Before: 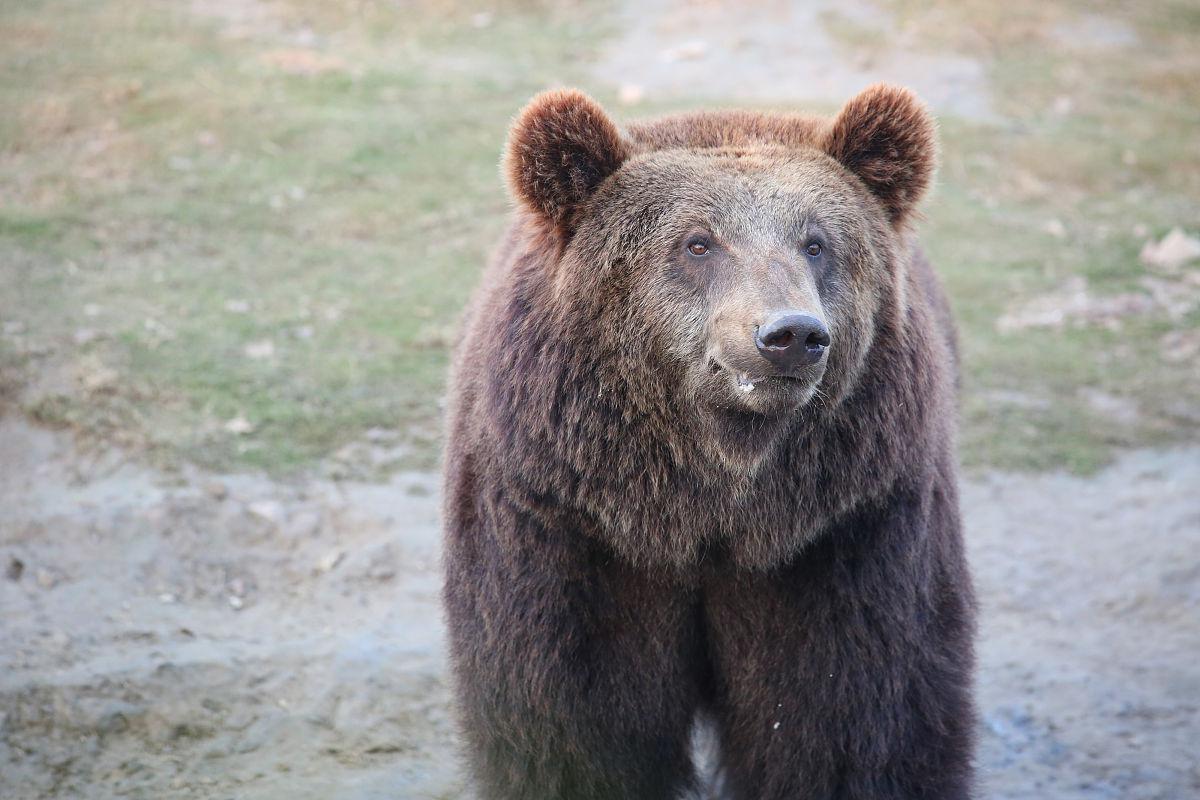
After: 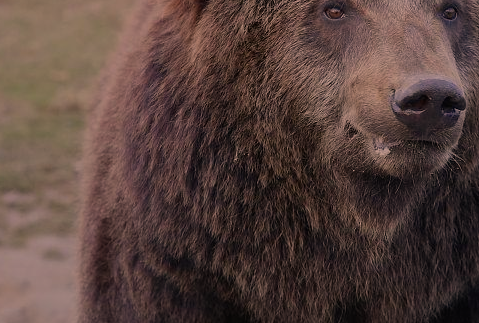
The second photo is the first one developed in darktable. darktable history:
color correction: highlights a* 20.53, highlights b* 19.36
exposure: exposure -1.465 EV, compensate exposure bias true, compensate highlight preservation false
crop: left 30.412%, top 29.544%, right 29.666%, bottom 30.046%
